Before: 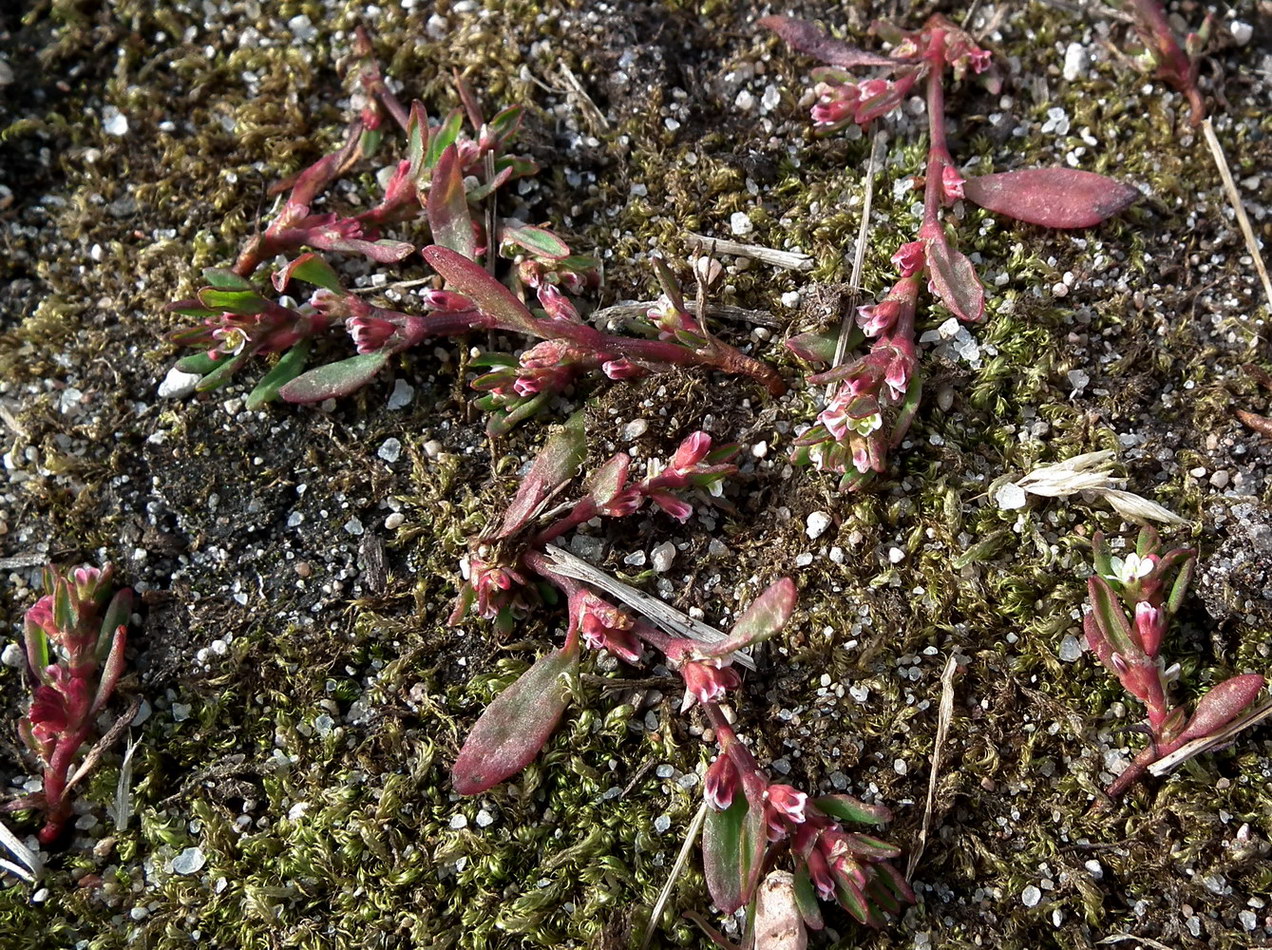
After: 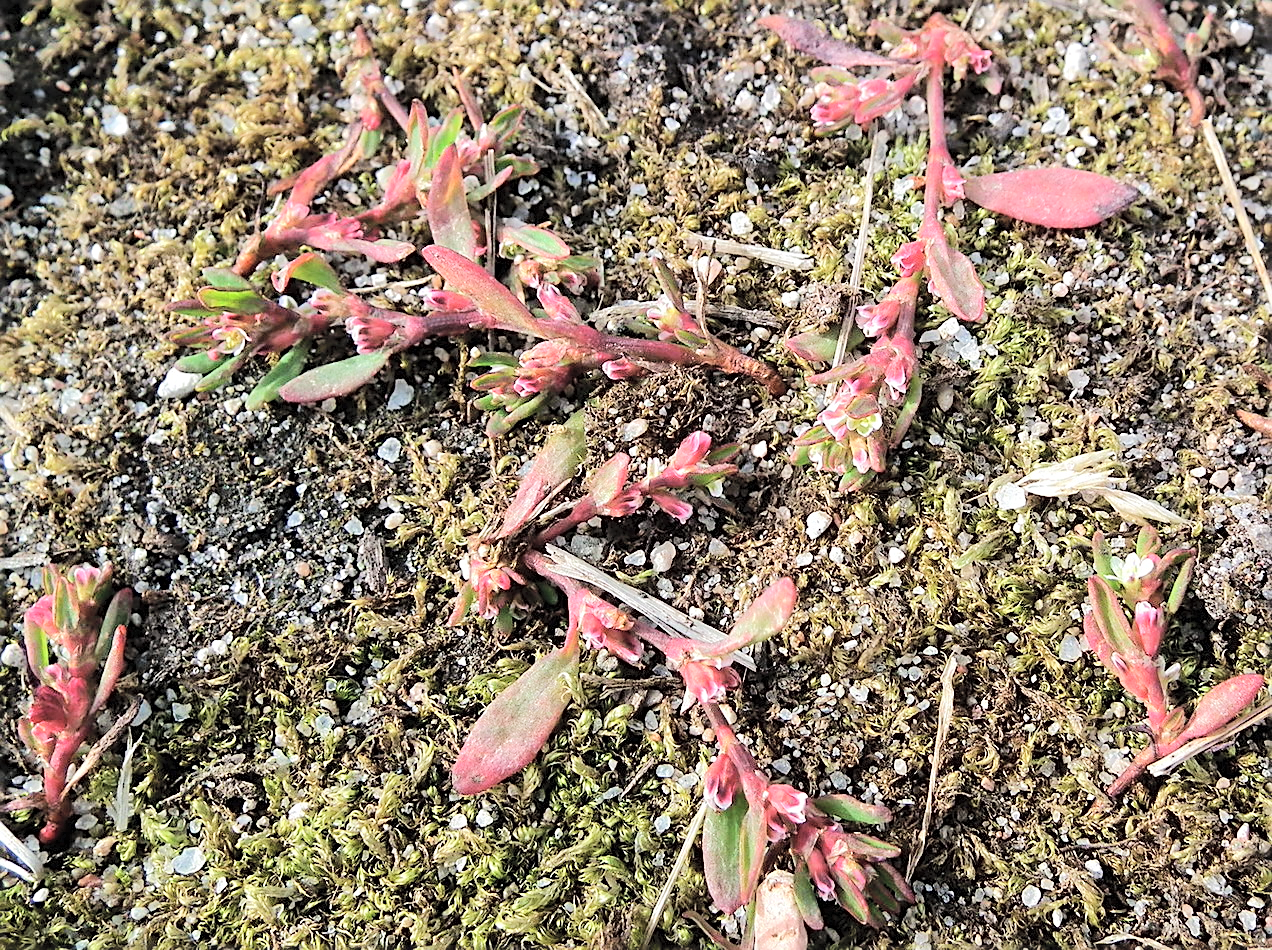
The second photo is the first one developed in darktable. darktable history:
sharpen: on, module defaults
tone equalizer: -7 EV 0.14 EV, -6 EV 0.621 EV, -5 EV 1.16 EV, -4 EV 1.31 EV, -3 EV 1.12 EV, -2 EV 0.6 EV, -1 EV 0.155 EV, edges refinement/feathering 500, mask exposure compensation -1.23 EV, preserve details no
contrast brightness saturation: brightness 0.283
